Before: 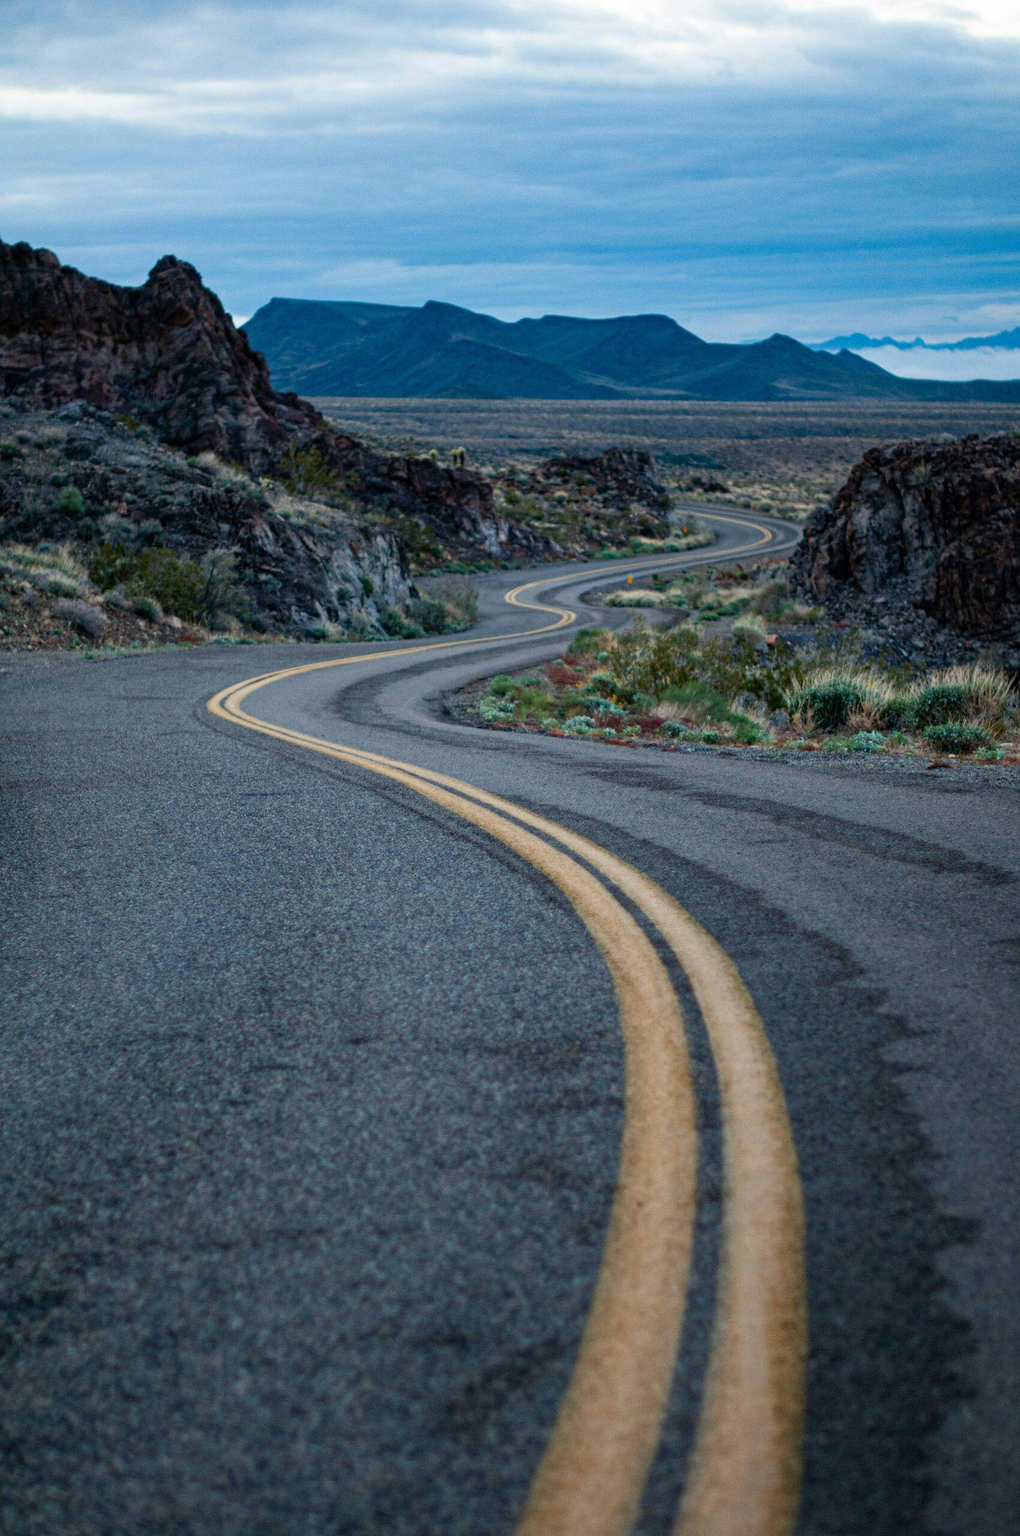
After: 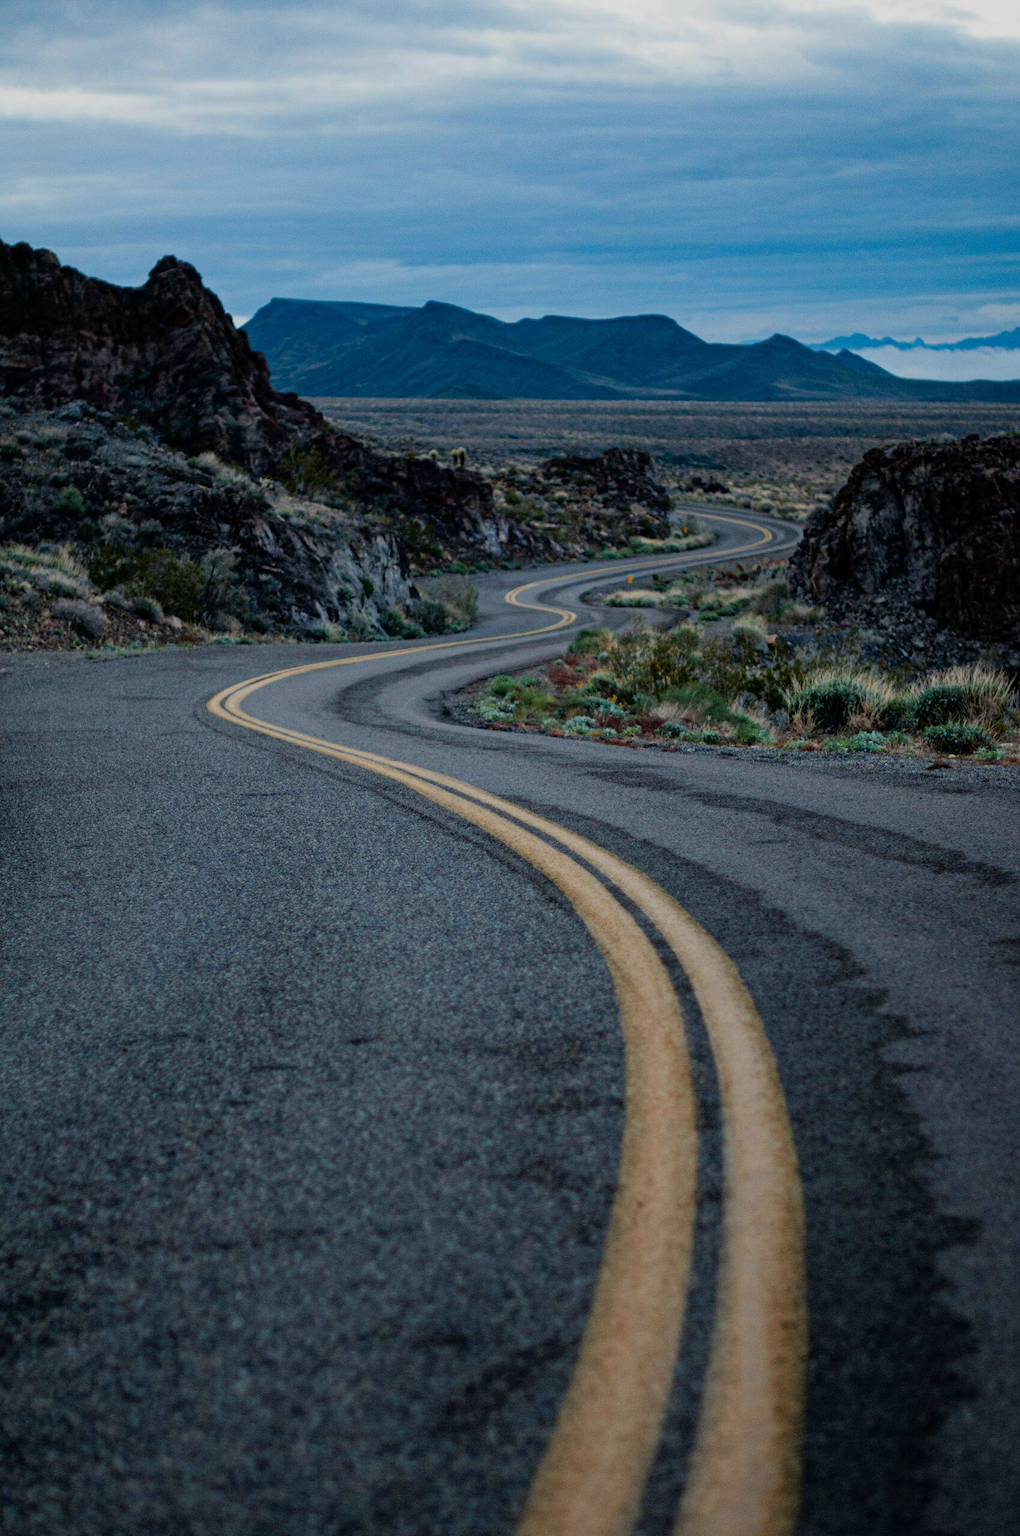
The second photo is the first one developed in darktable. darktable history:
exposure: exposure -0.492 EV, compensate highlight preservation false
rgb curve: curves: ch0 [(0, 0) (0.136, 0.078) (0.262, 0.245) (0.414, 0.42) (1, 1)], compensate middle gray true, preserve colors basic power
